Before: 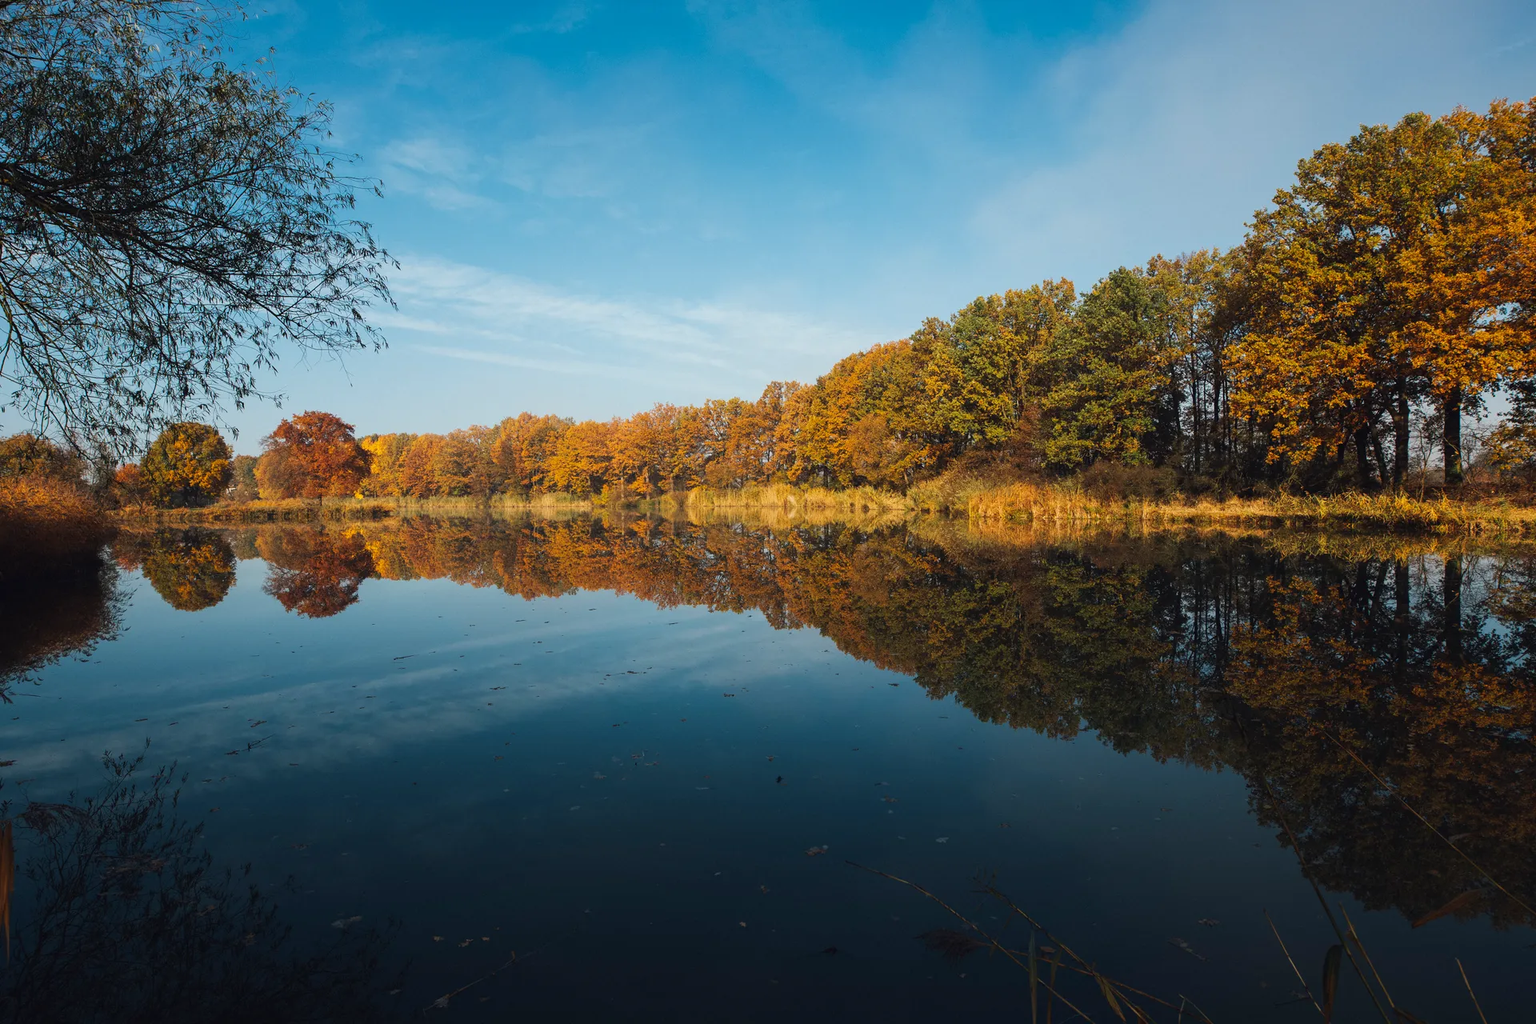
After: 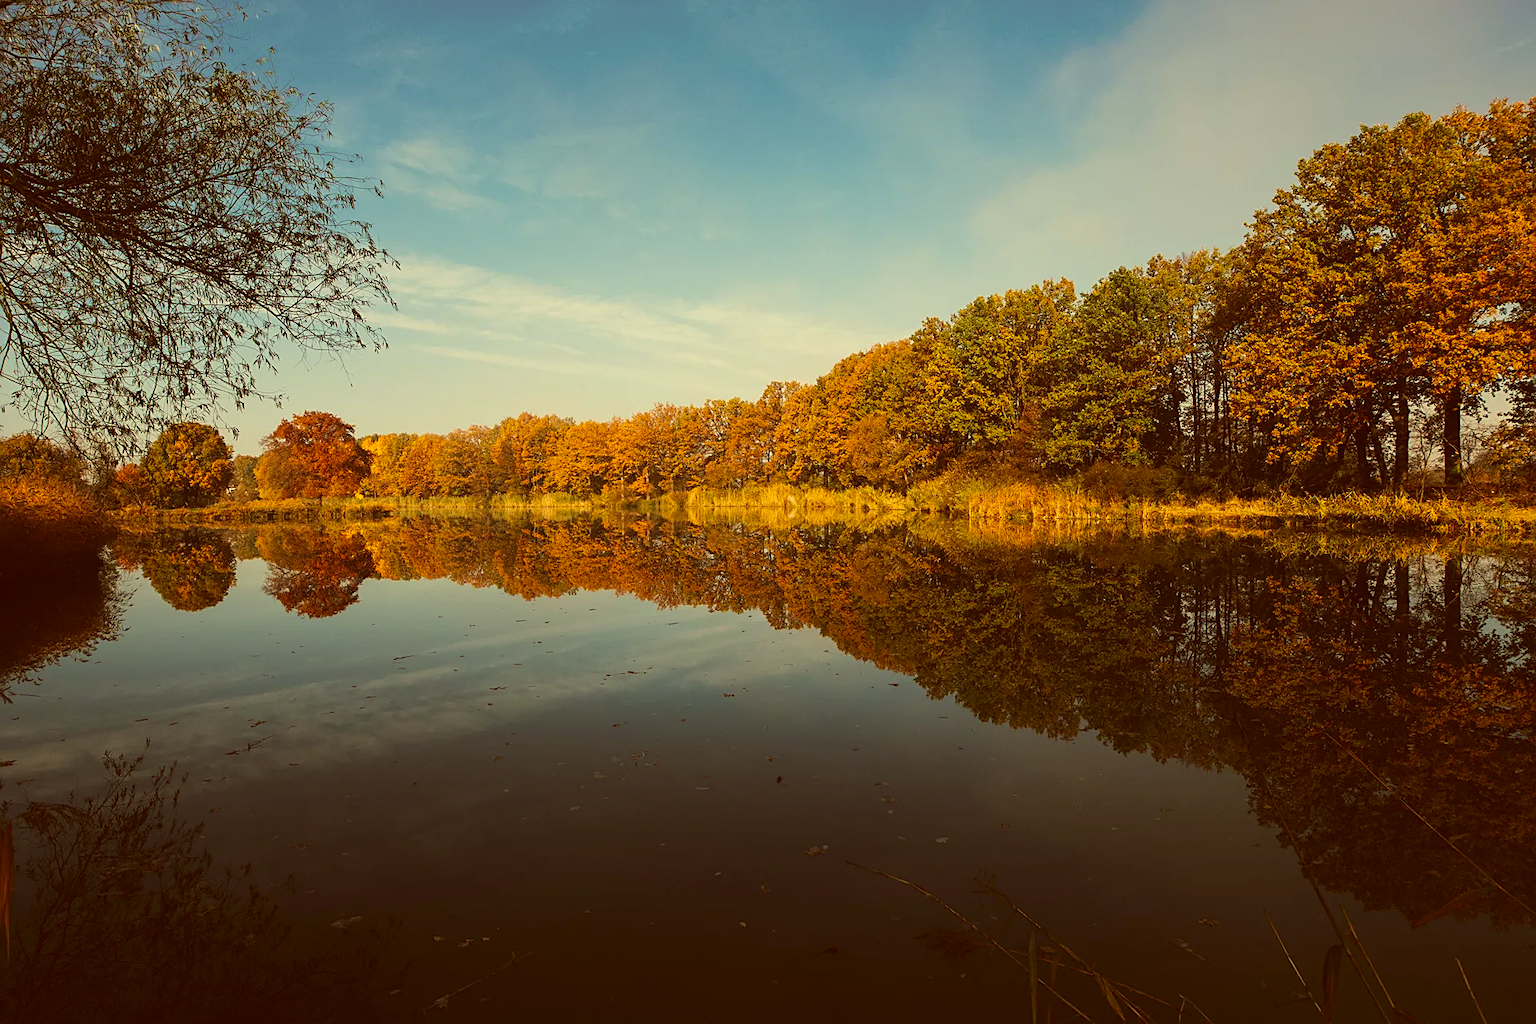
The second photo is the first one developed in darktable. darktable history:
sharpen: on, module defaults
exposure: black level correction -0.003, exposure 0.04 EV, compensate highlight preservation false
color correction: highlights a* 1.12, highlights b* 24.26, shadows a* 15.58, shadows b* 24.26
velvia: strength 29%
